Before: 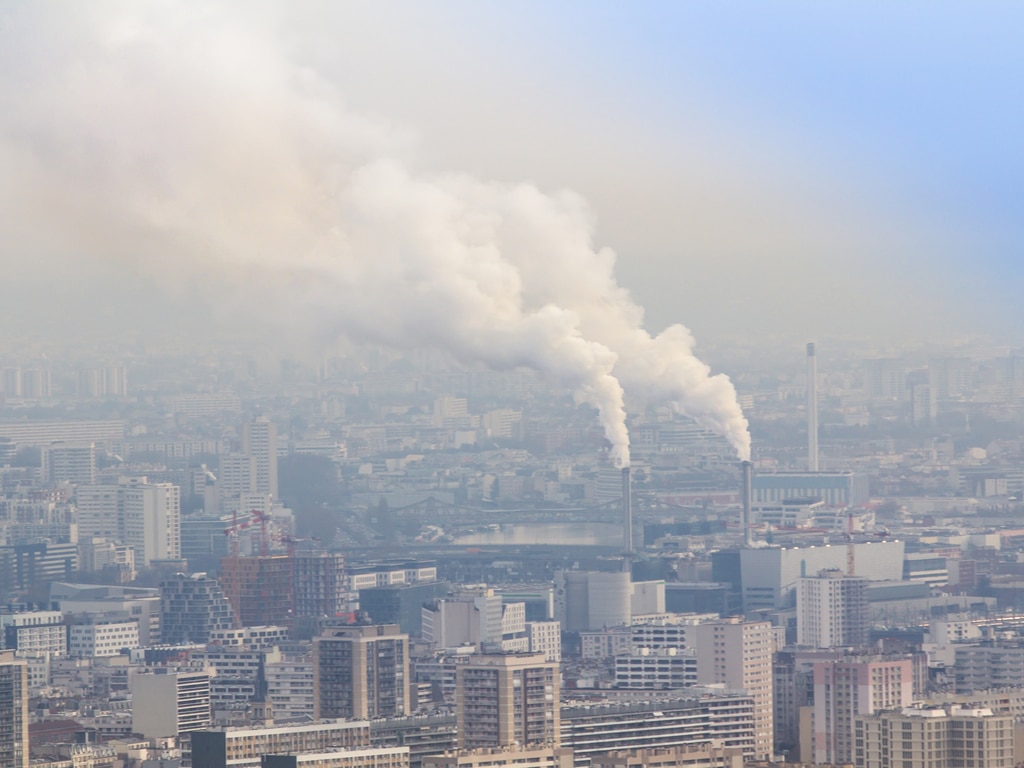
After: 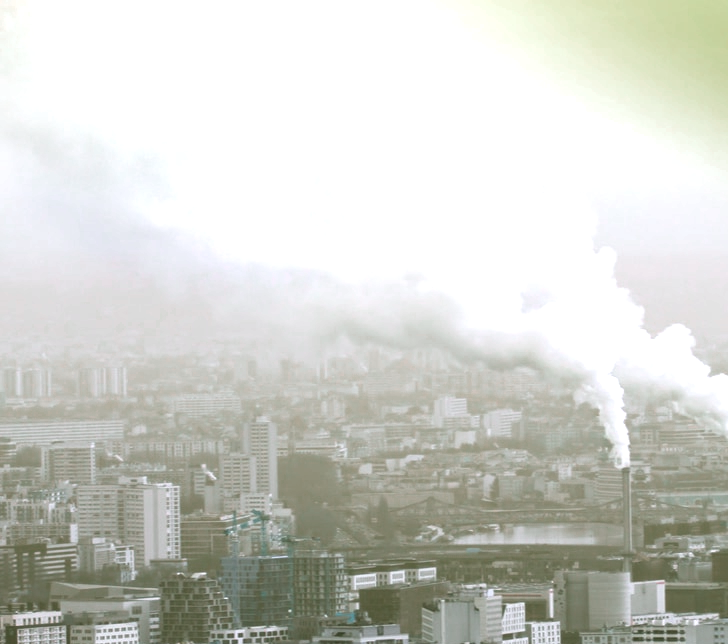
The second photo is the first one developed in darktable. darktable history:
color balance rgb: global offset › luminance -0.351%, perceptual saturation grading › global saturation 2.774%, hue shift -150.39°, contrast 35.045%, saturation formula JzAzBz (2021)
color zones: curves: ch0 [(0, 0.48) (0.209, 0.398) (0.305, 0.332) (0.429, 0.493) (0.571, 0.5) (0.714, 0.5) (0.857, 0.5) (1, 0.48)]; ch1 [(0, 0.633) (0.143, 0.586) (0.286, 0.489) (0.429, 0.448) (0.571, 0.31) (0.714, 0.335) (0.857, 0.492) (1, 0.633)]; ch2 [(0, 0.448) (0.143, 0.498) (0.286, 0.5) (0.429, 0.5) (0.571, 0.5) (0.714, 0.5) (0.857, 0.5) (1, 0.448)]
crop: right 28.881%, bottom 16.121%
